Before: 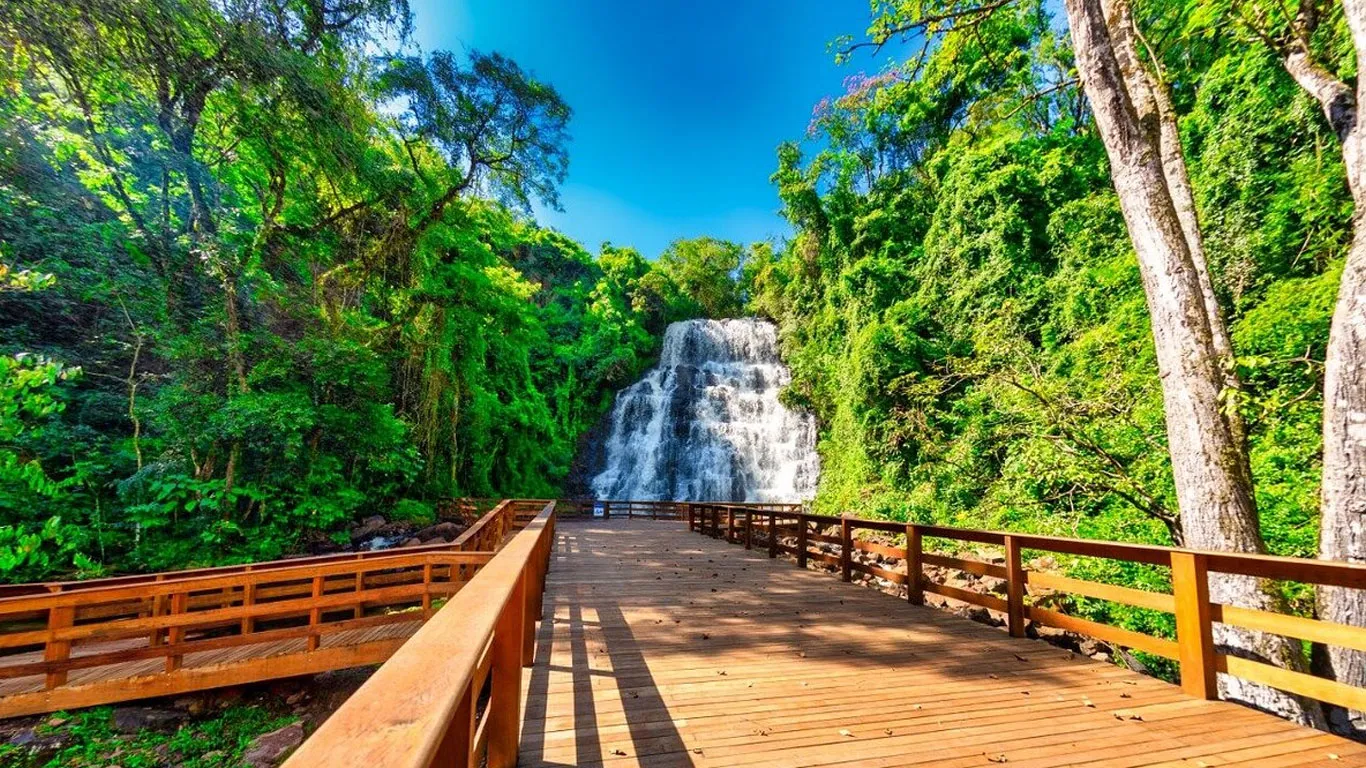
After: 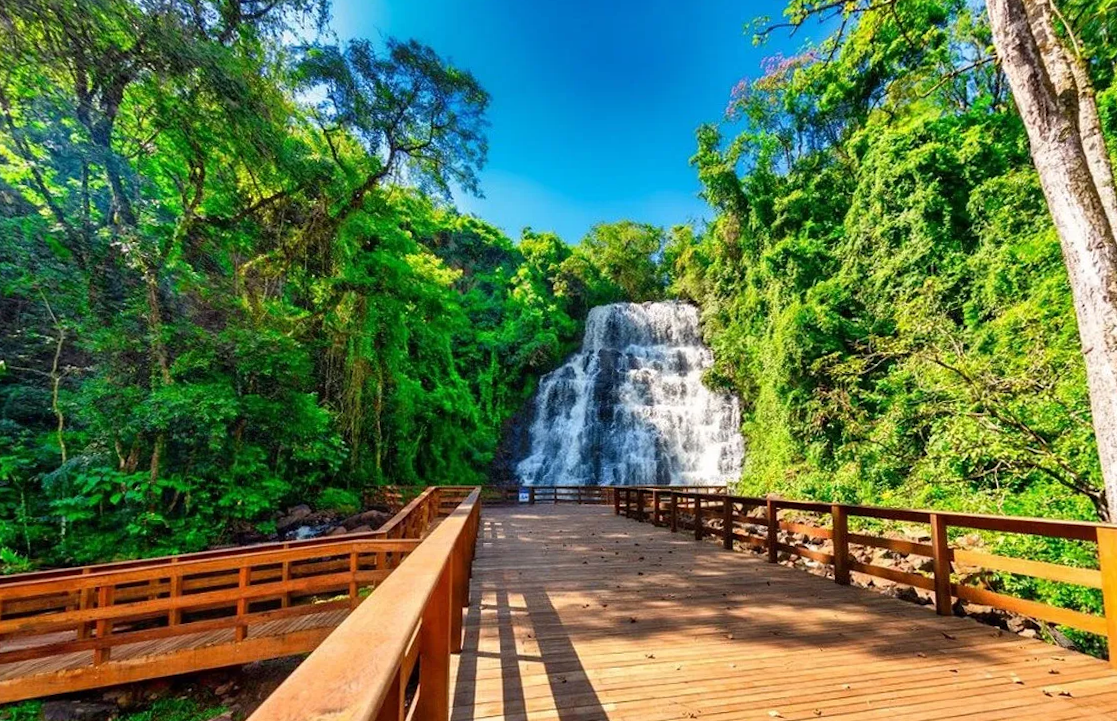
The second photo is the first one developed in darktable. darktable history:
crop and rotate: angle 1°, left 4.281%, top 0.642%, right 11.383%, bottom 2.486%
rotate and perspective: automatic cropping original format, crop left 0, crop top 0
exposure: compensate highlight preservation false
